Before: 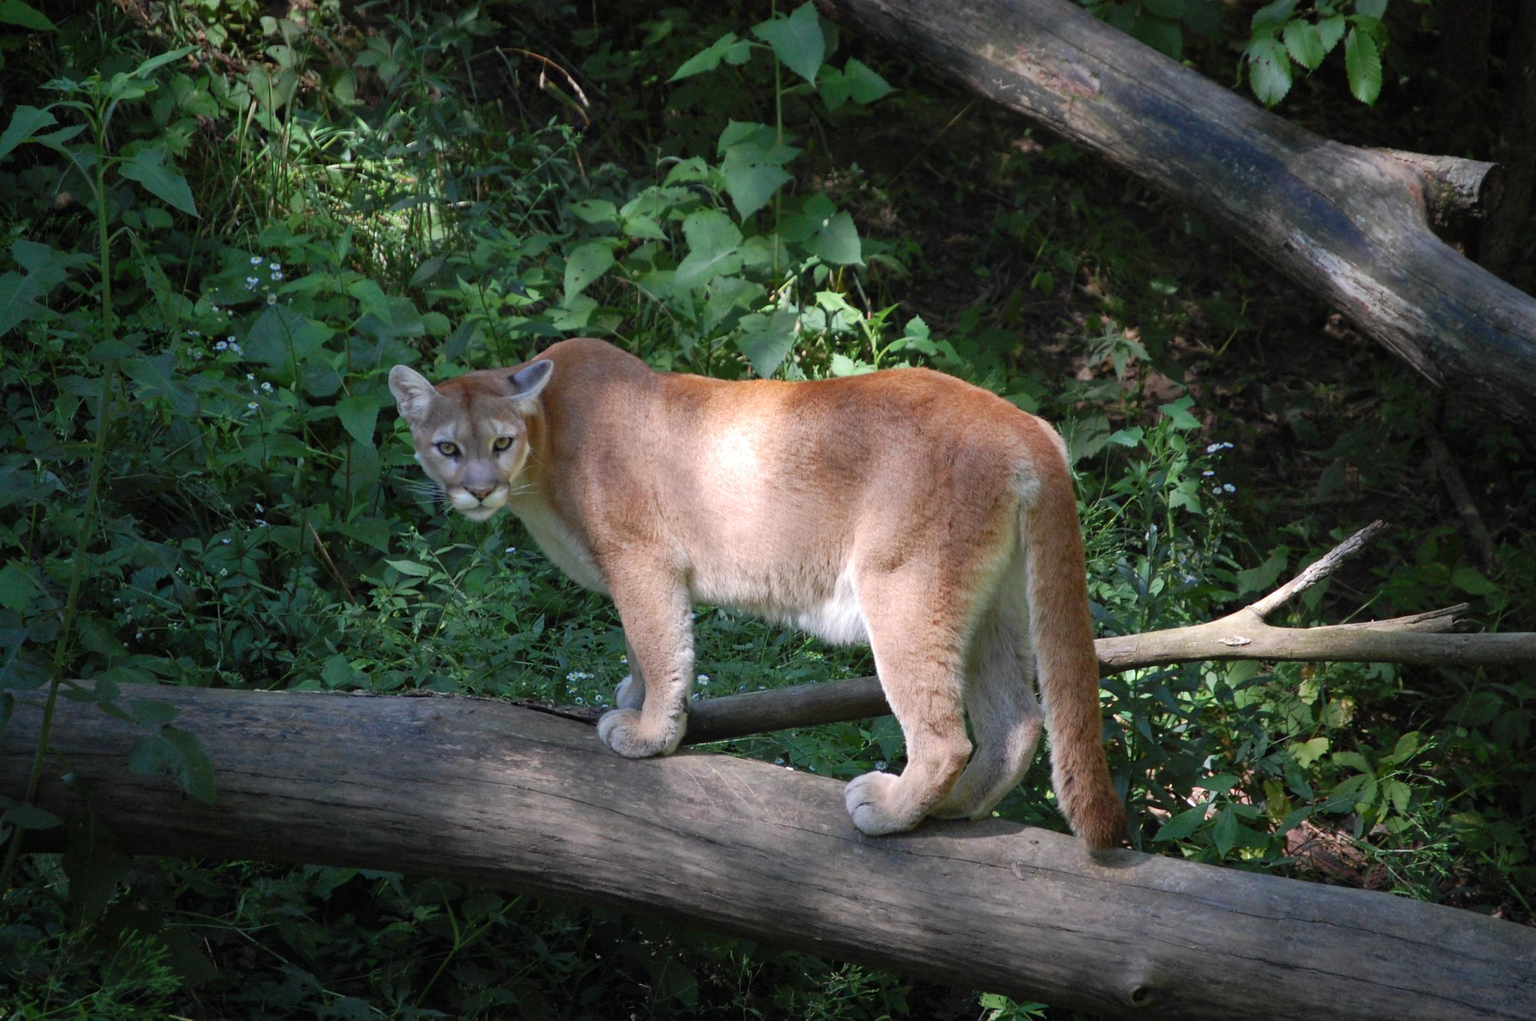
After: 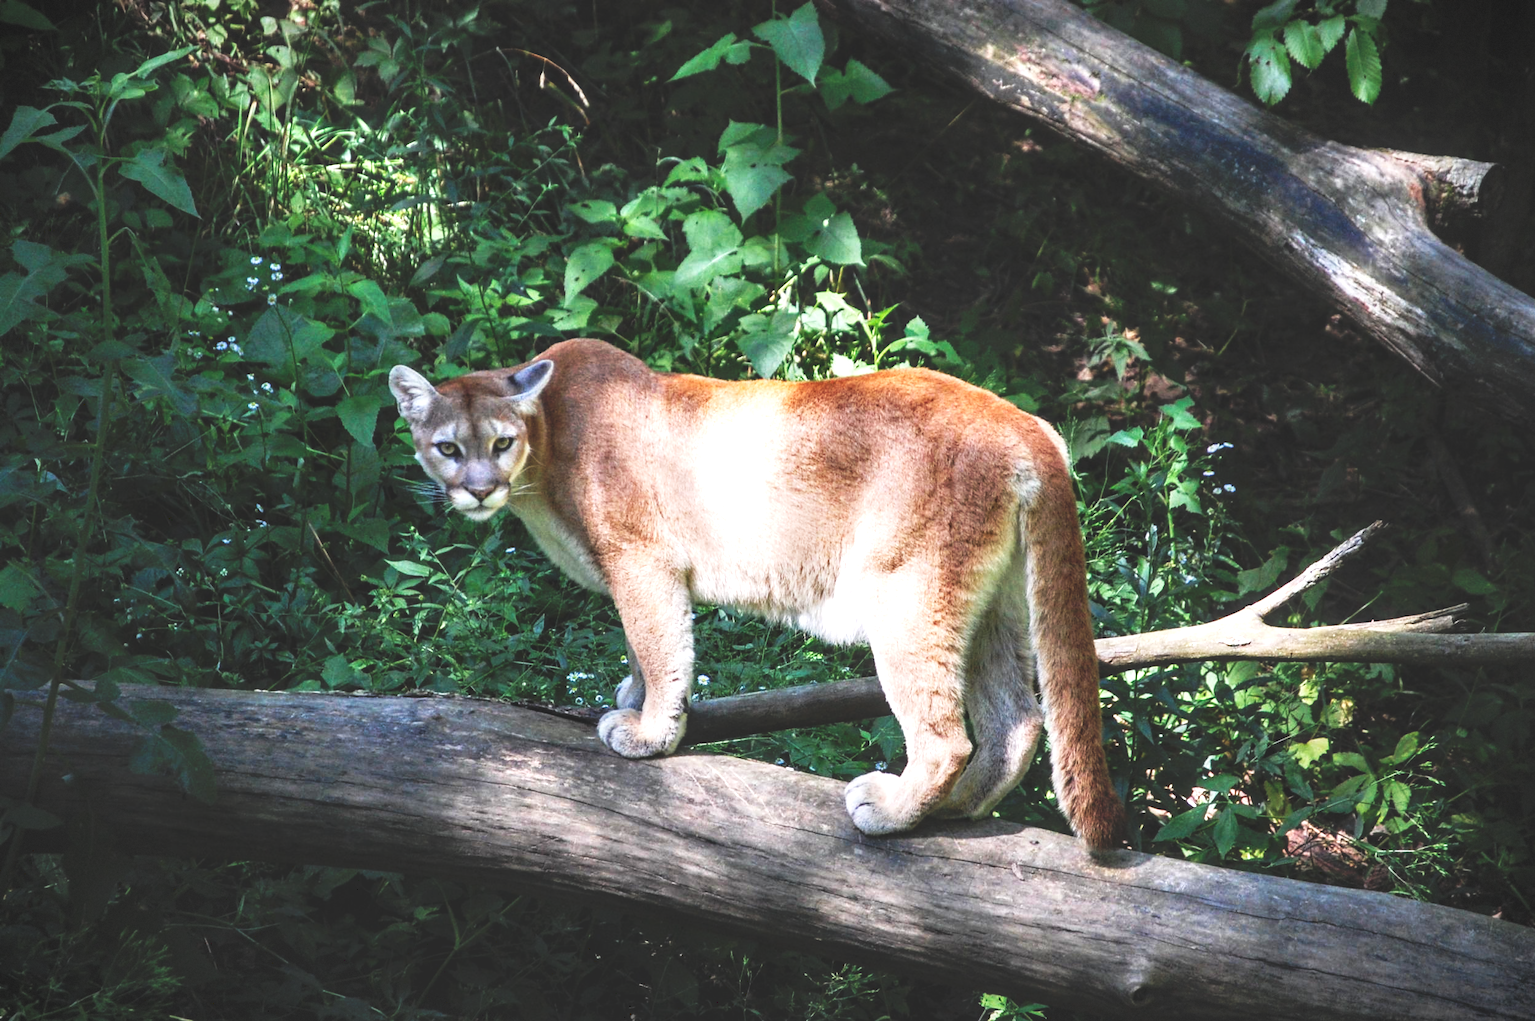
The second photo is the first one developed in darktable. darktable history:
exposure: exposure 0.603 EV, compensate highlight preservation false
vignetting: fall-off start 100.37%, width/height ratio 1.305, dithering 8-bit output
tone curve: curves: ch0 [(0, 0) (0.003, 0.183) (0.011, 0.183) (0.025, 0.184) (0.044, 0.188) (0.069, 0.197) (0.1, 0.204) (0.136, 0.212) (0.177, 0.226) (0.224, 0.24) (0.277, 0.273) (0.335, 0.322) (0.399, 0.388) (0.468, 0.468) (0.543, 0.579) (0.623, 0.686) (0.709, 0.792) (0.801, 0.877) (0.898, 0.939) (1, 1)], preserve colors none
local contrast: detail 144%
